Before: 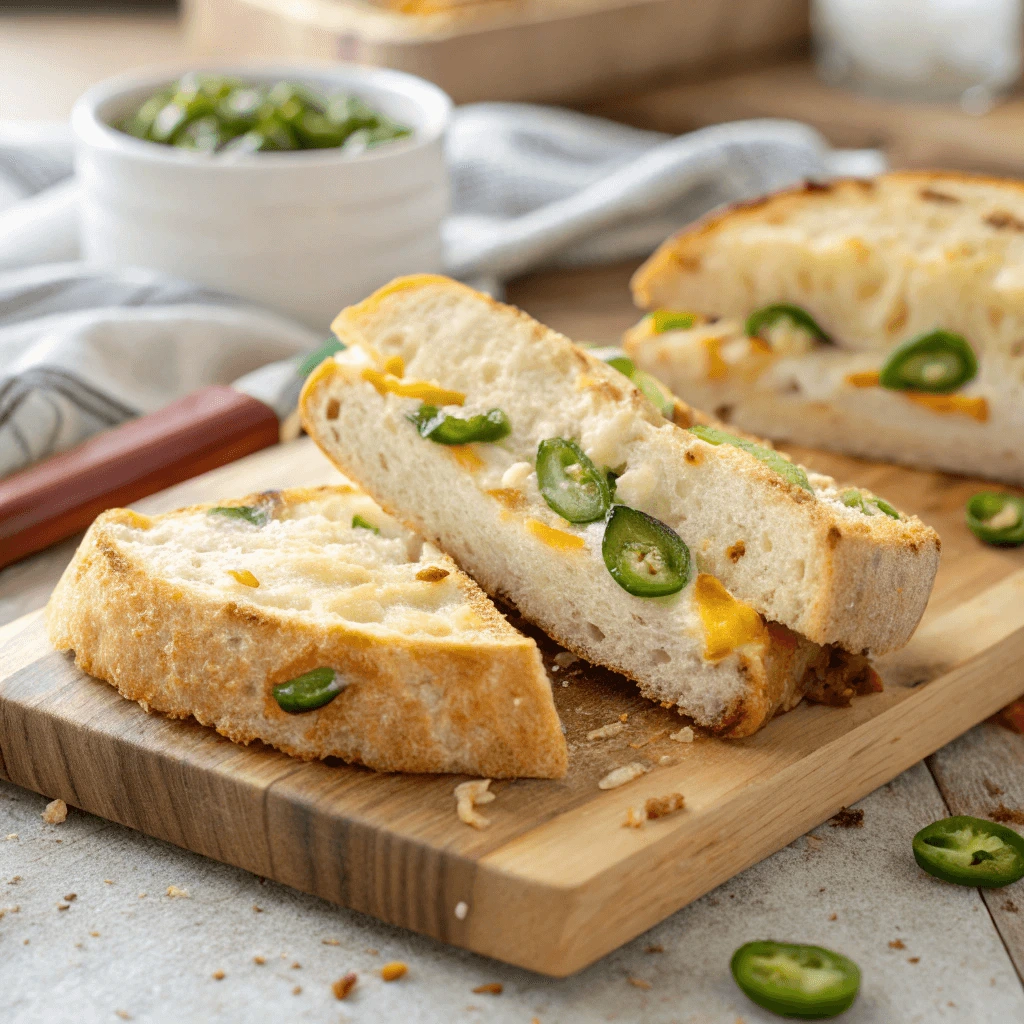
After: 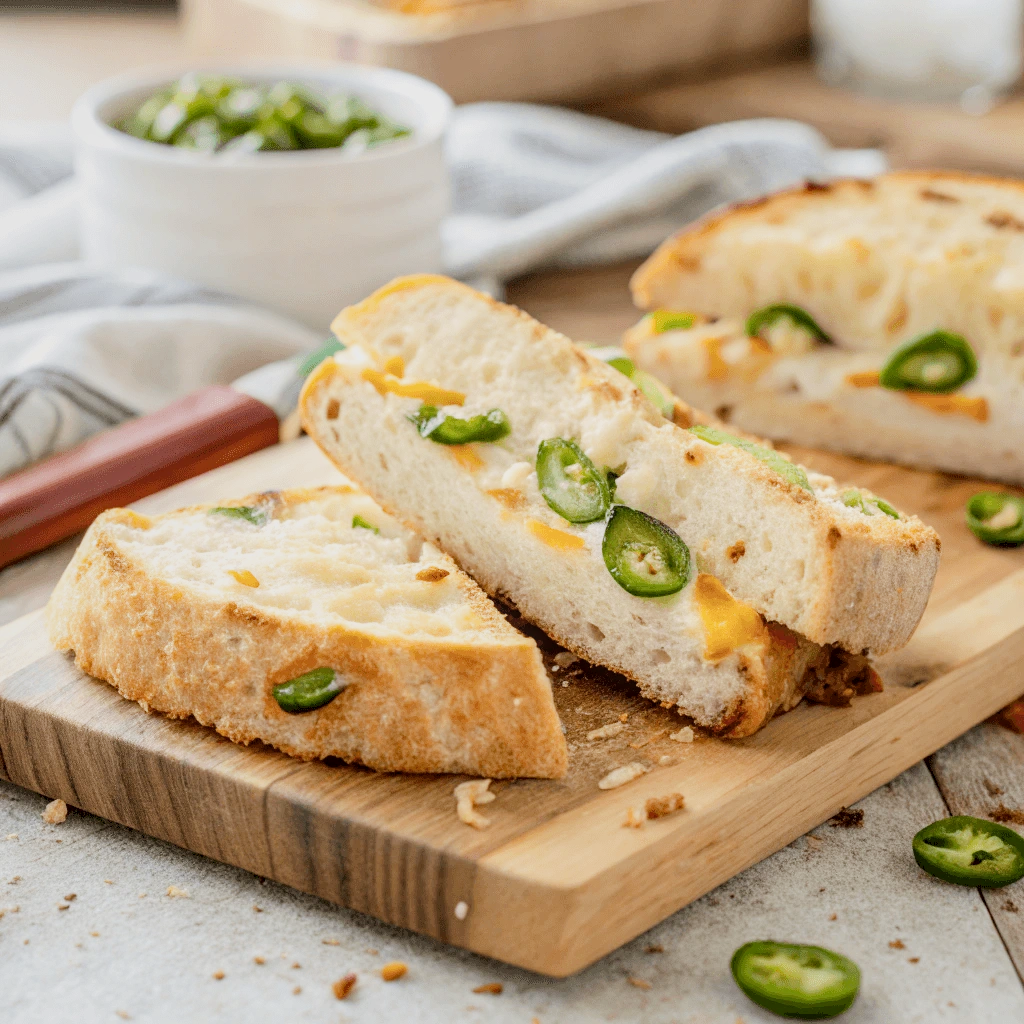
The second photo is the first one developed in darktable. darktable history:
local contrast: on, module defaults
exposure: black level correction 0, exposure 0.703 EV, compensate highlight preservation false
filmic rgb: black relative exposure -7.3 EV, white relative exposure 5.07 EV, threshold 2.98 EV, hardness 3.21, contrast in shadows safe, enable highlight reconstruction true
